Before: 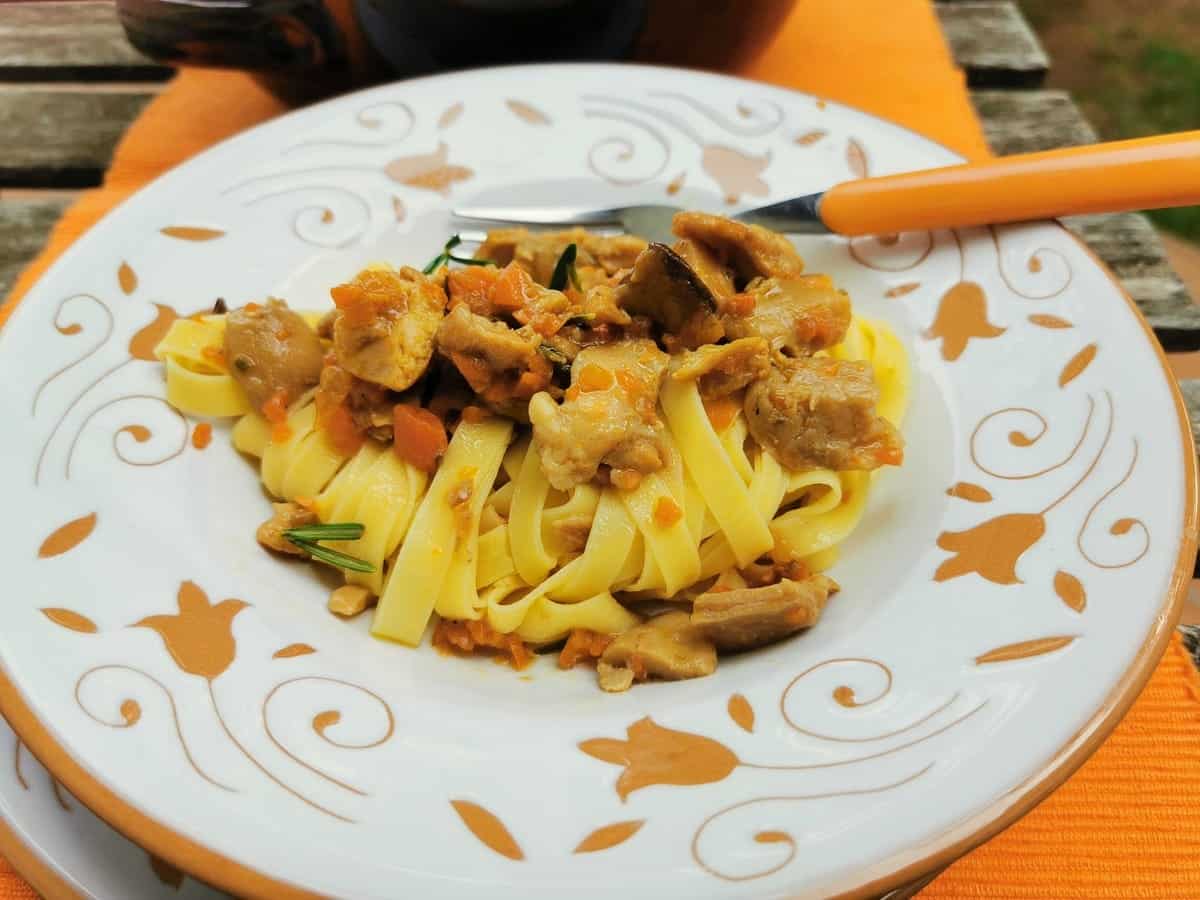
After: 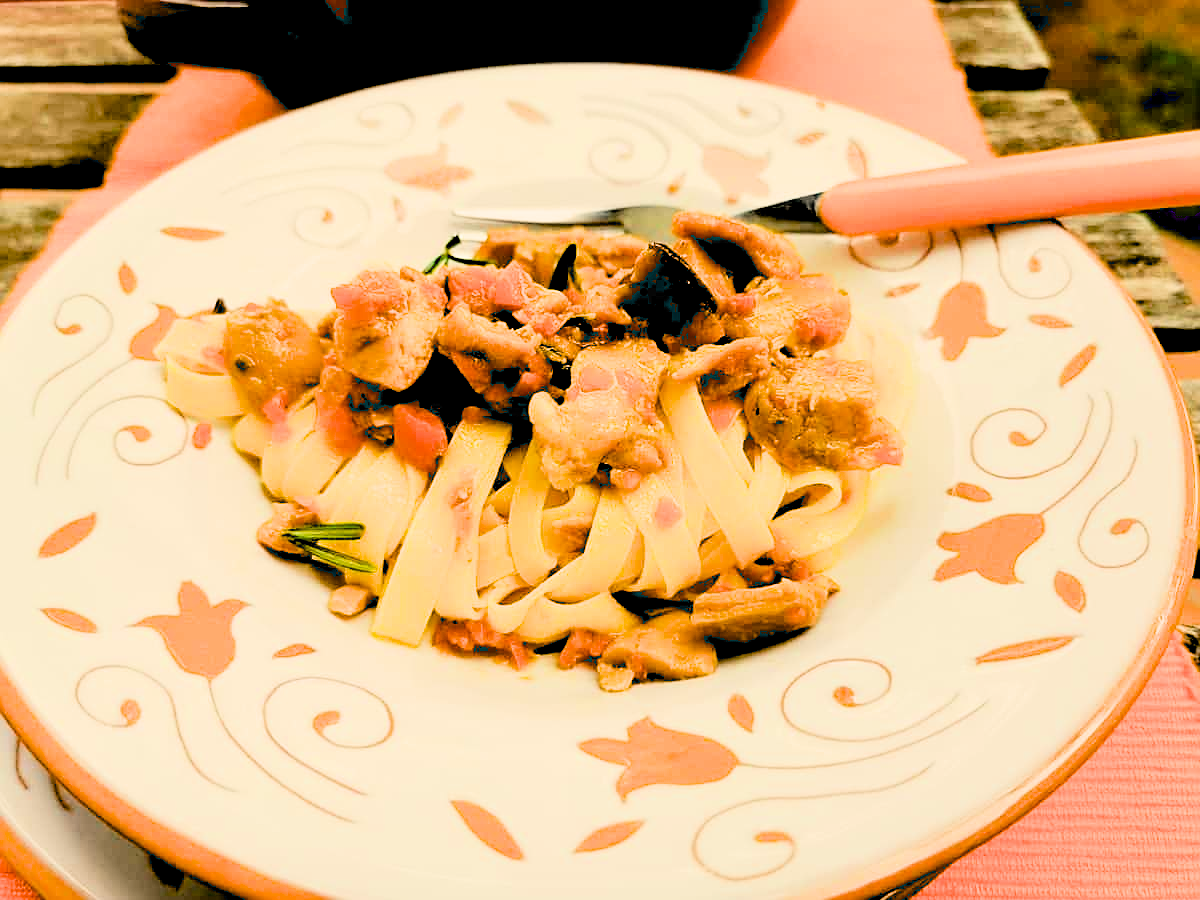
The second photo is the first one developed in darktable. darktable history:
sharpen: on, module defaults
white balance: red 1.123, blue 0.83
filmic rgb: black relative exposure -5 EV, hardness 2.88, contrast 1.3
exposure: black level correction 0.035, exposure 0.9 EV, compensate highlight preservation false
